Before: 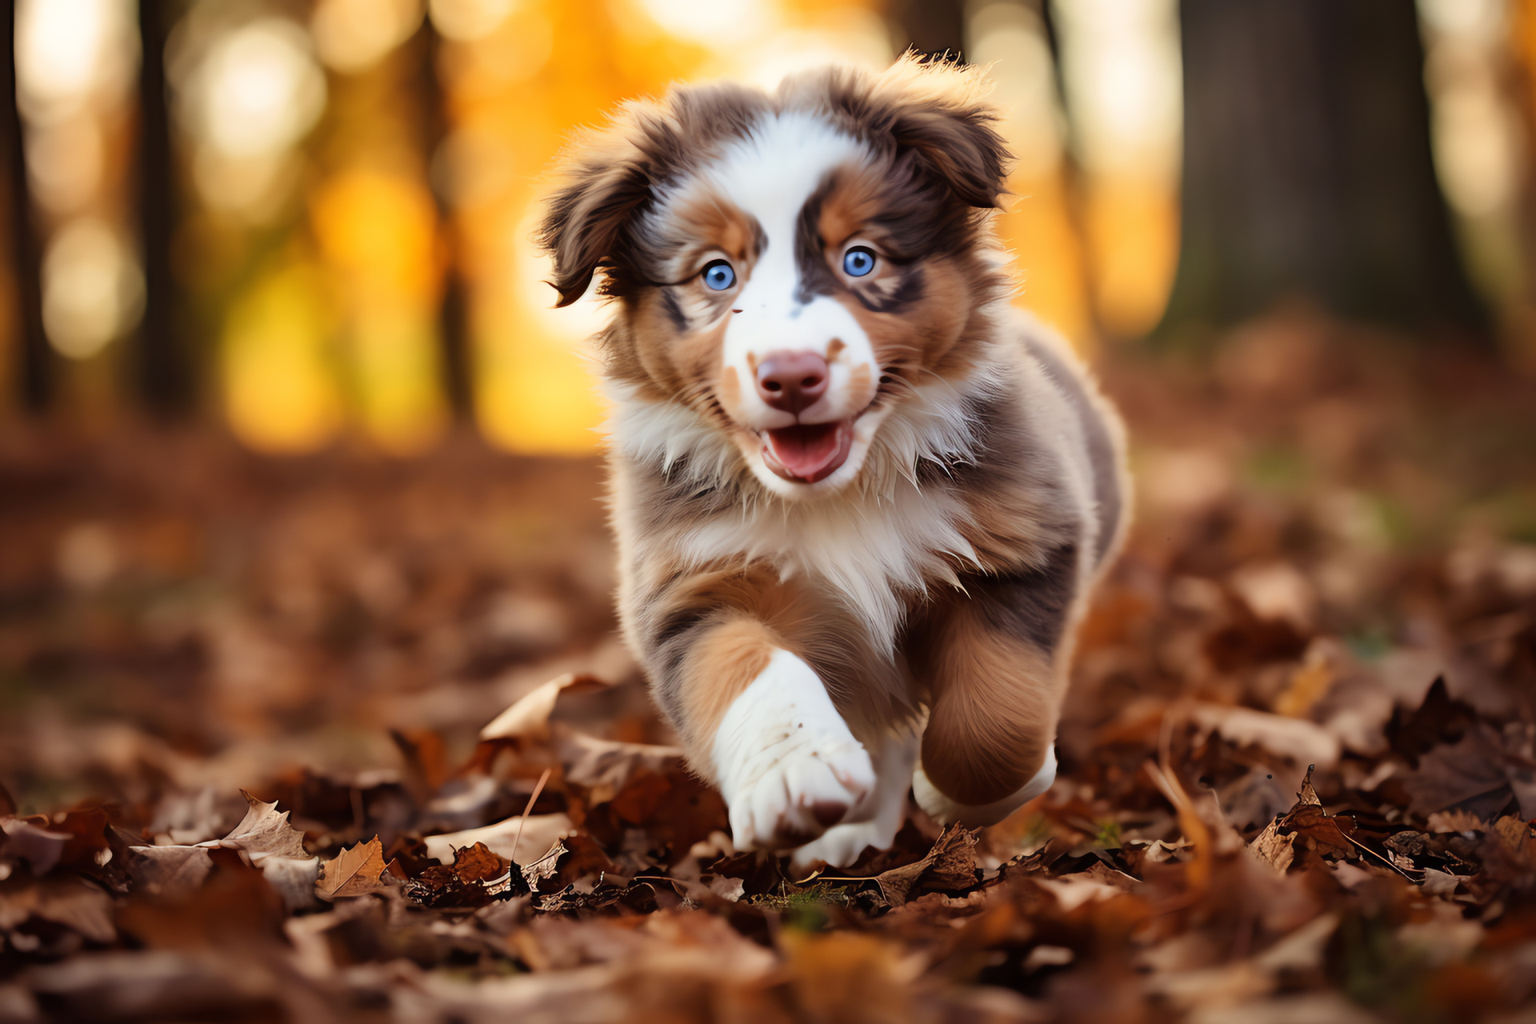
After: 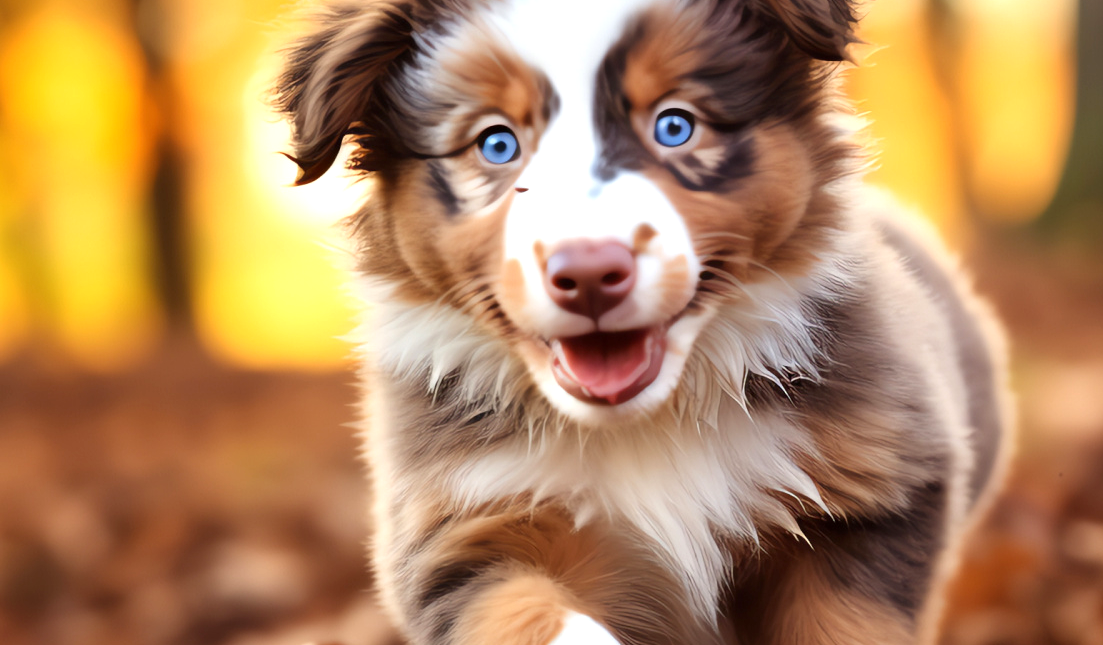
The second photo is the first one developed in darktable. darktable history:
crop: left 20.859%, top 15.607%, right 21.682%, bottom 34.001%
exposure: black level correction 0.001, exposure 0.498 EV, compensate highlight preservation false
